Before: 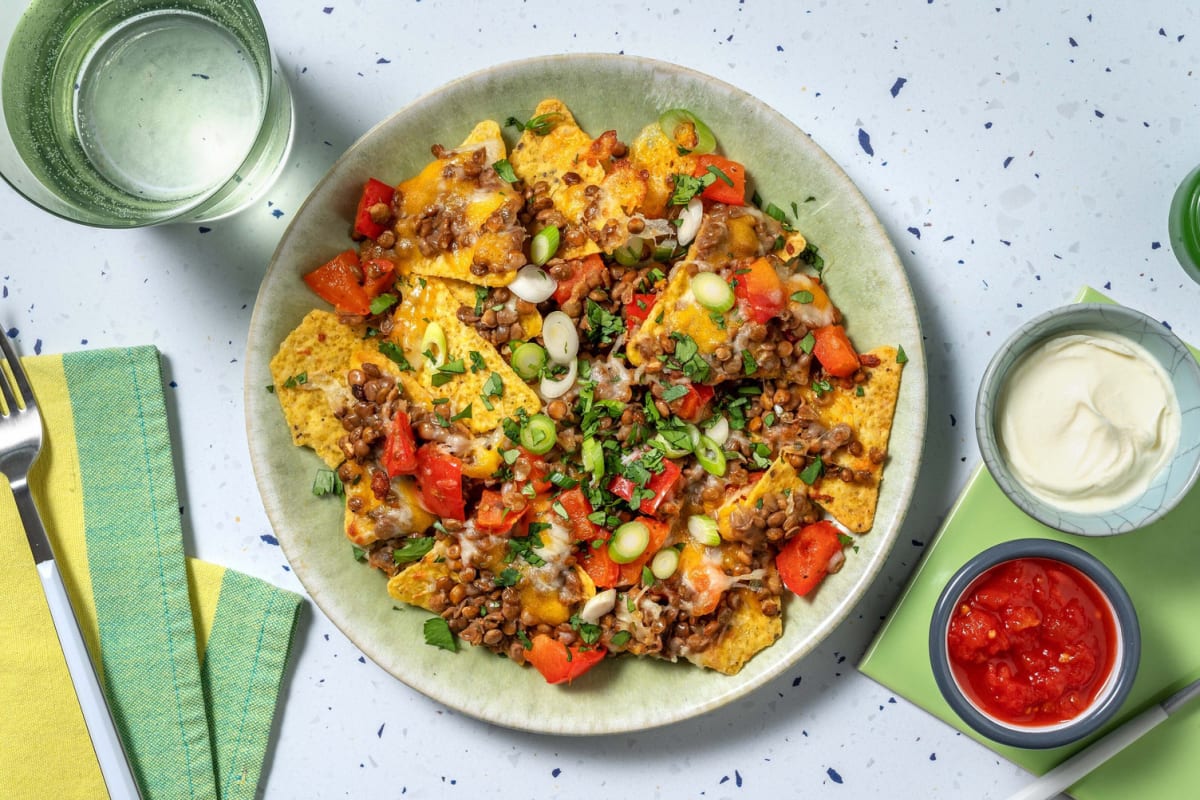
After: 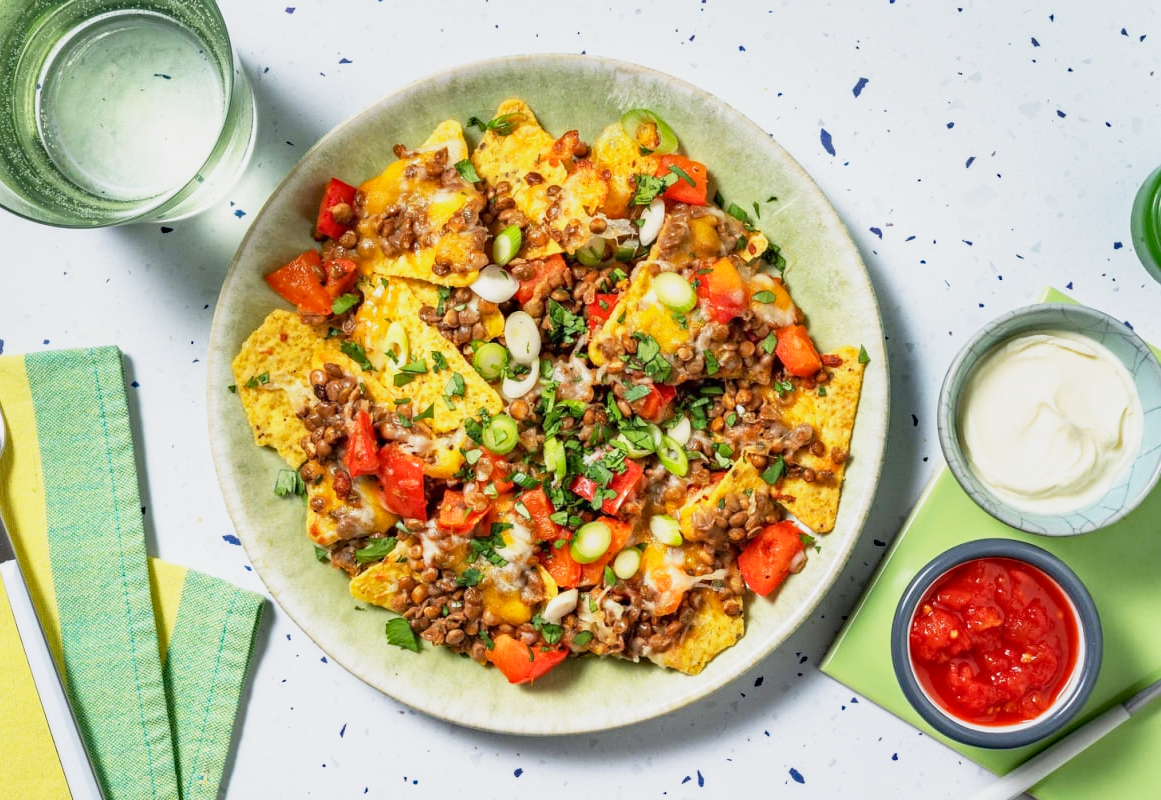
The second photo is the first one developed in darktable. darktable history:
crop and rotate: left 3.238%
haze removal: compatibility mode true, adaptive false
base curve: curves: ch0 [(0, 0) (0.088, 0.125) (0.176, 0.251) (0.354, 0.501) (0.613, 0.749) (1, 0.877)], preserve colors none
